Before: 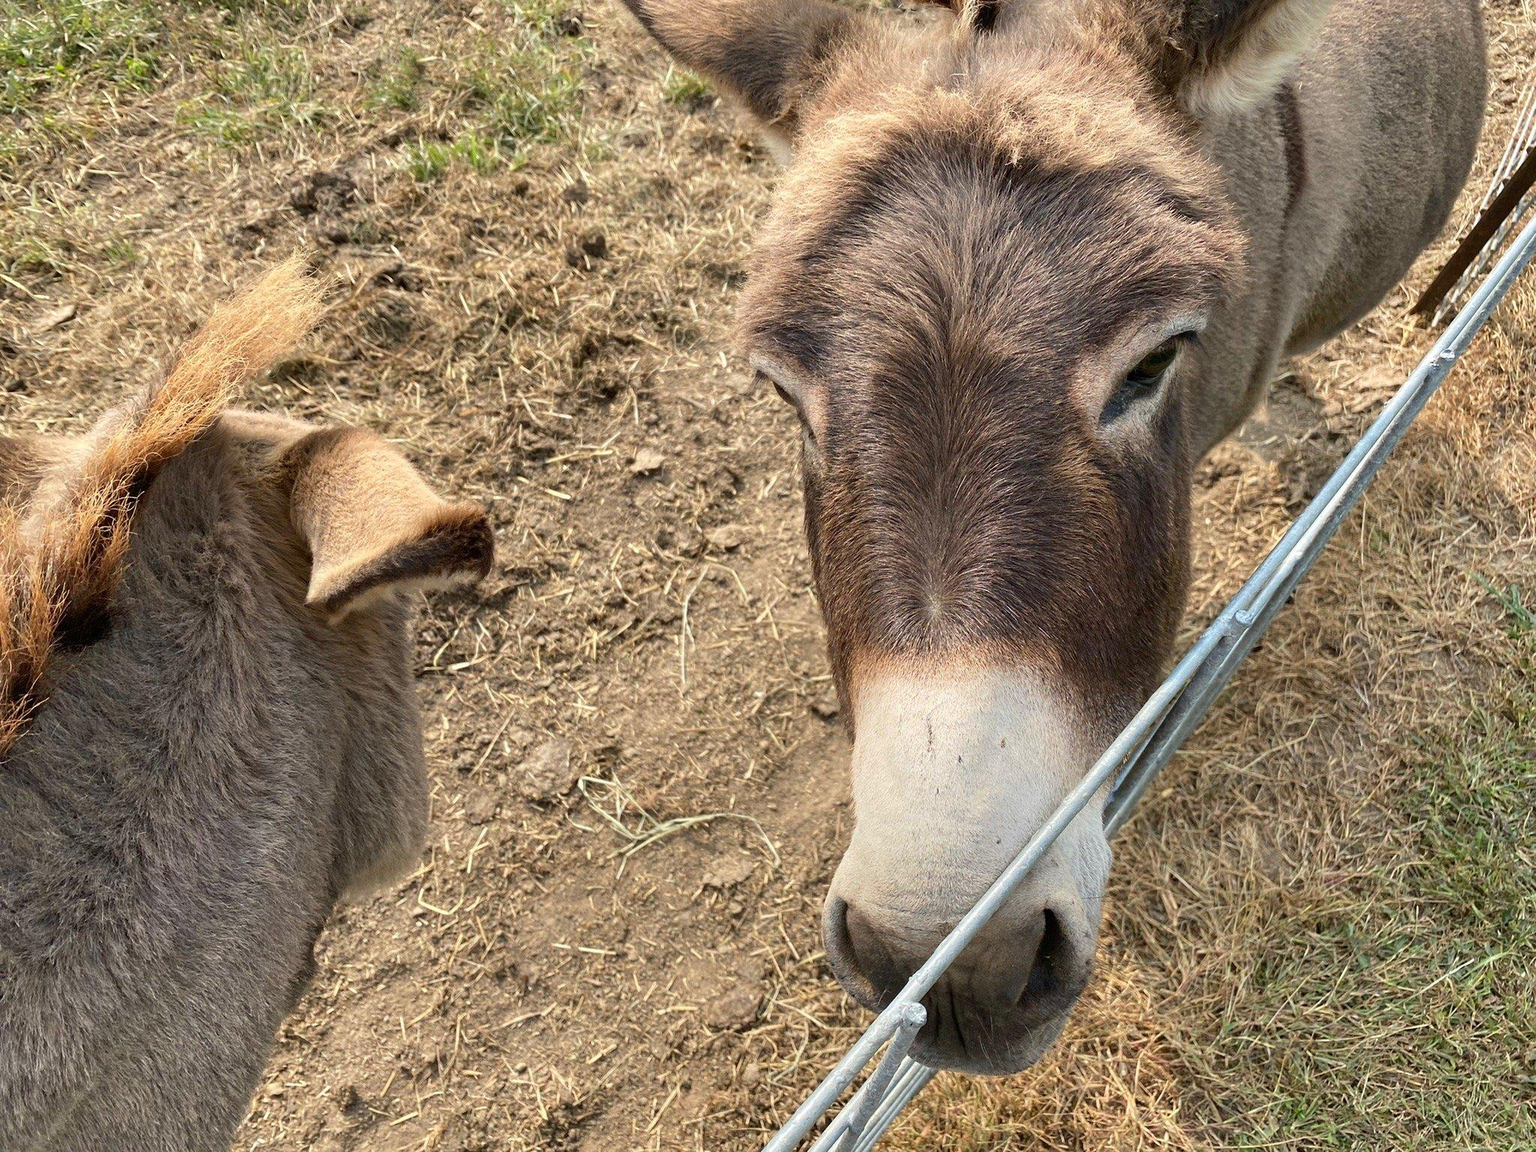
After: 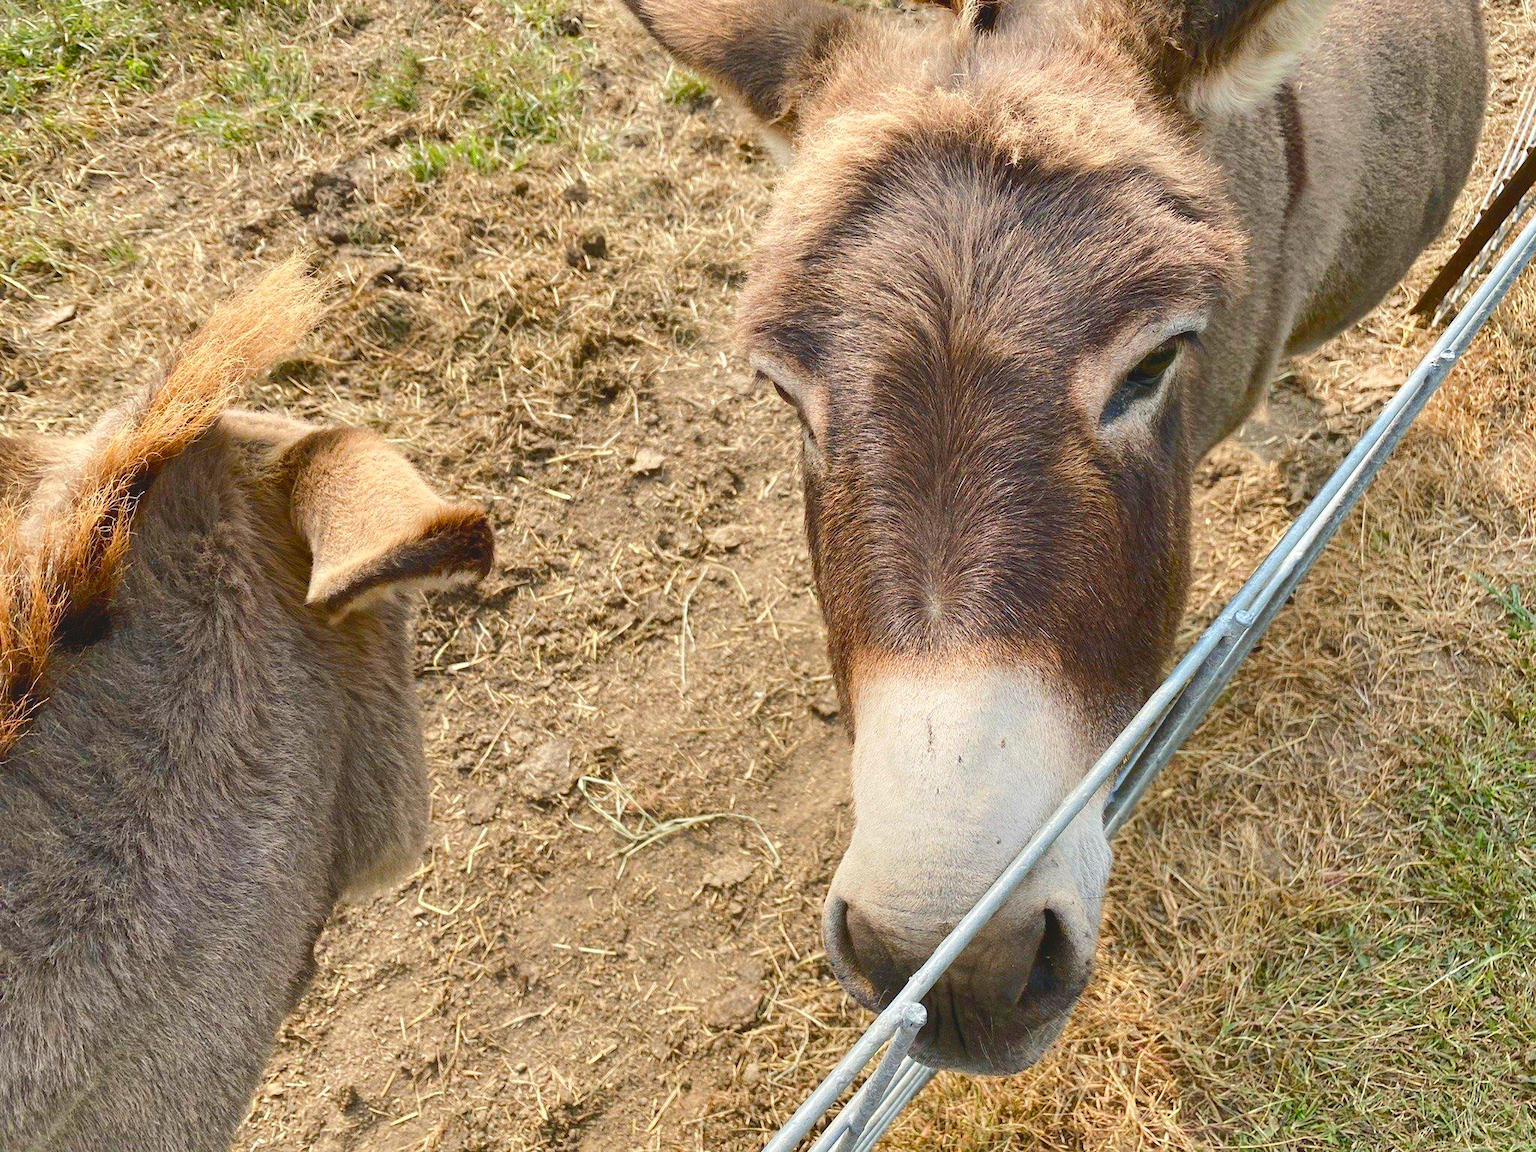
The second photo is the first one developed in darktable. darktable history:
color balance rgb: perceptual saturation grading › global saturation 20%, perceptual saturation grading › highlights -25.455%, perceptual saturation grading › shadows 50.379%, perceptual brilliance grading › highlights 20.525%, perceptual brilliance grading › mid-tones 20.837%, perceptual brilliance grading › shadows -20.541%, contrast -29.966%
exposure: black level correction -0.004, exposure 0.049 EV, compensate highlight preservation false
